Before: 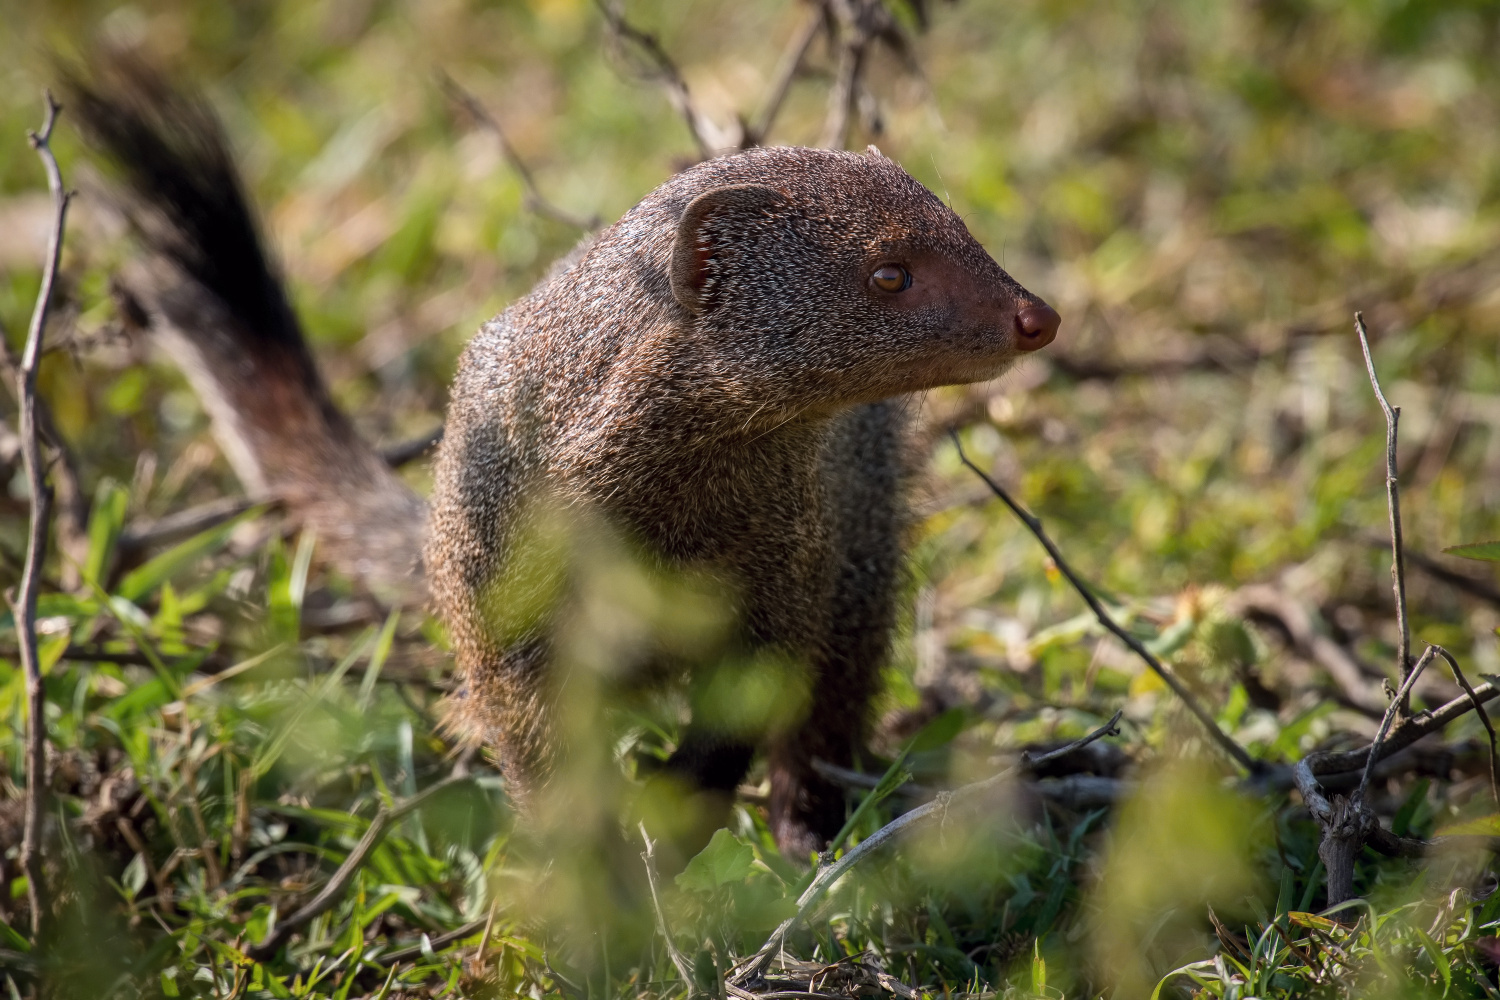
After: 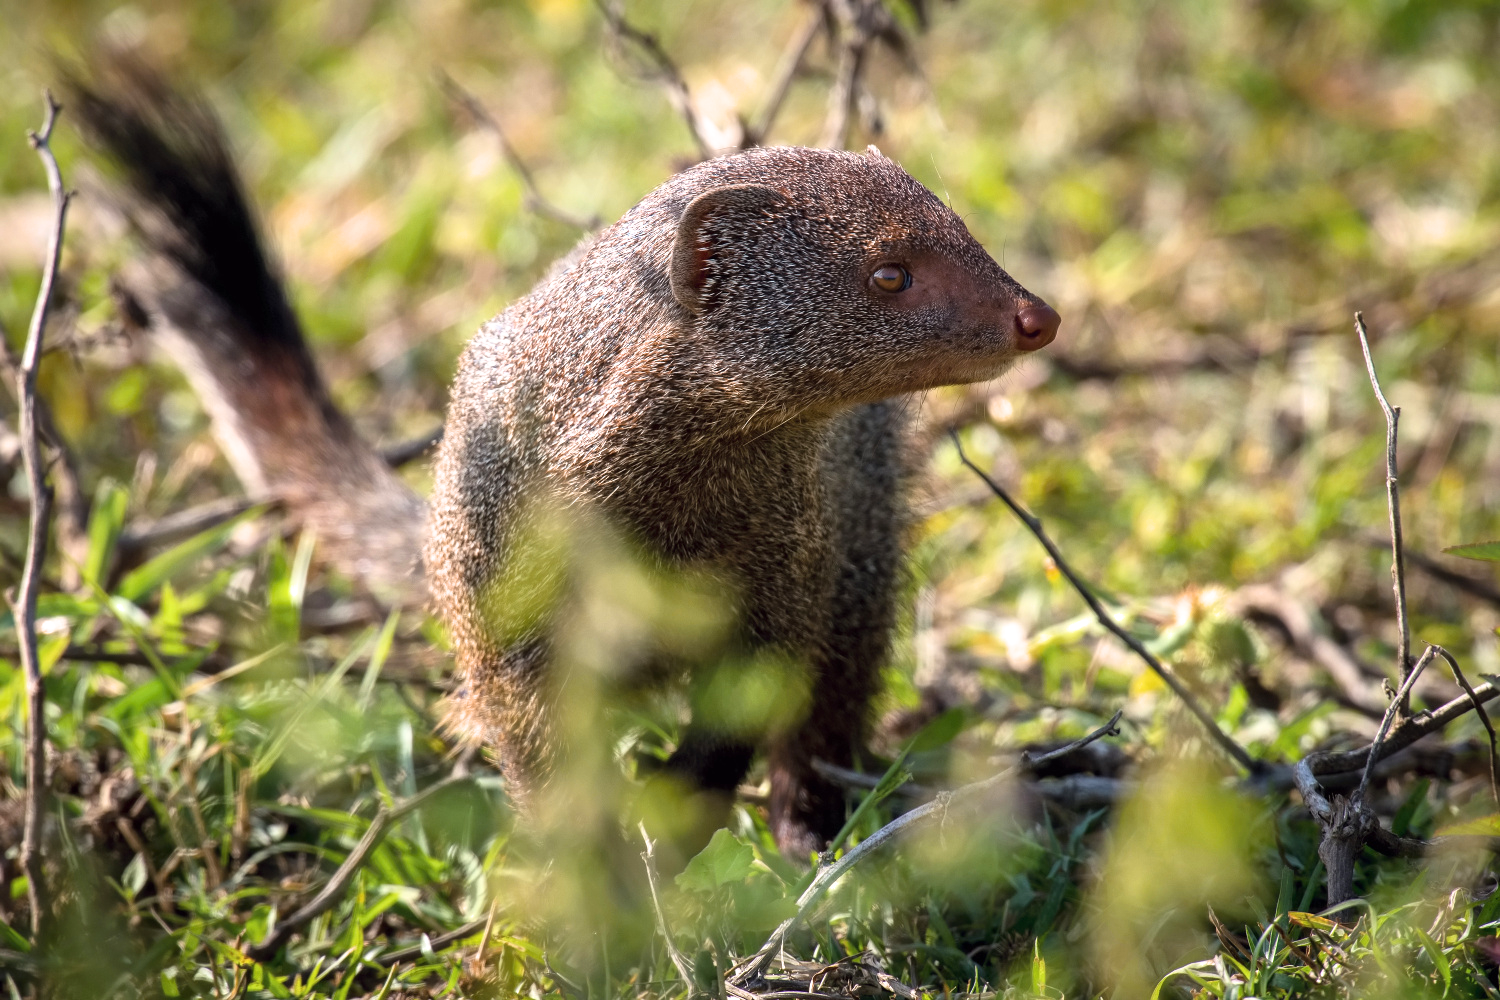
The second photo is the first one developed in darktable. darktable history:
exposure: black level correction 0, exposure 0.696 EV, compensate exposure bias true, compensate highlight preservation false
filmic rgb: black relative exposure -16 EV, white relative exposure 2.9 EV, threshold 5.96 EV, hardness 9.98, color science v6 (2022), enable highlight reconstruction true
